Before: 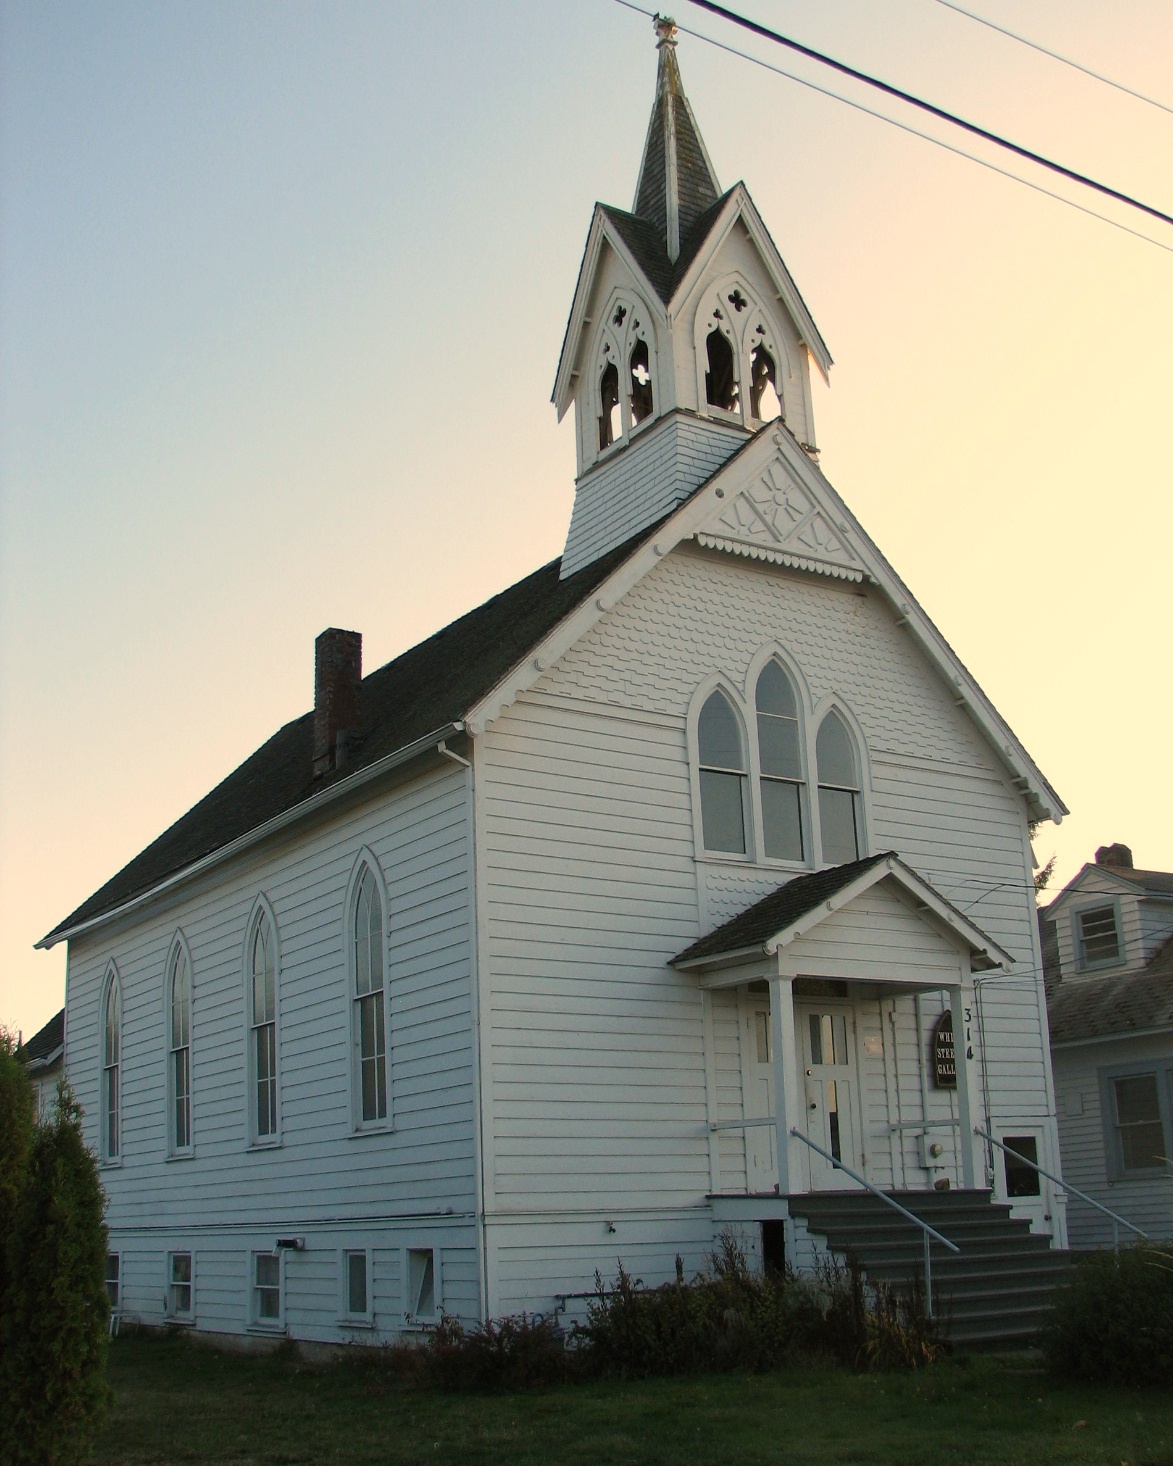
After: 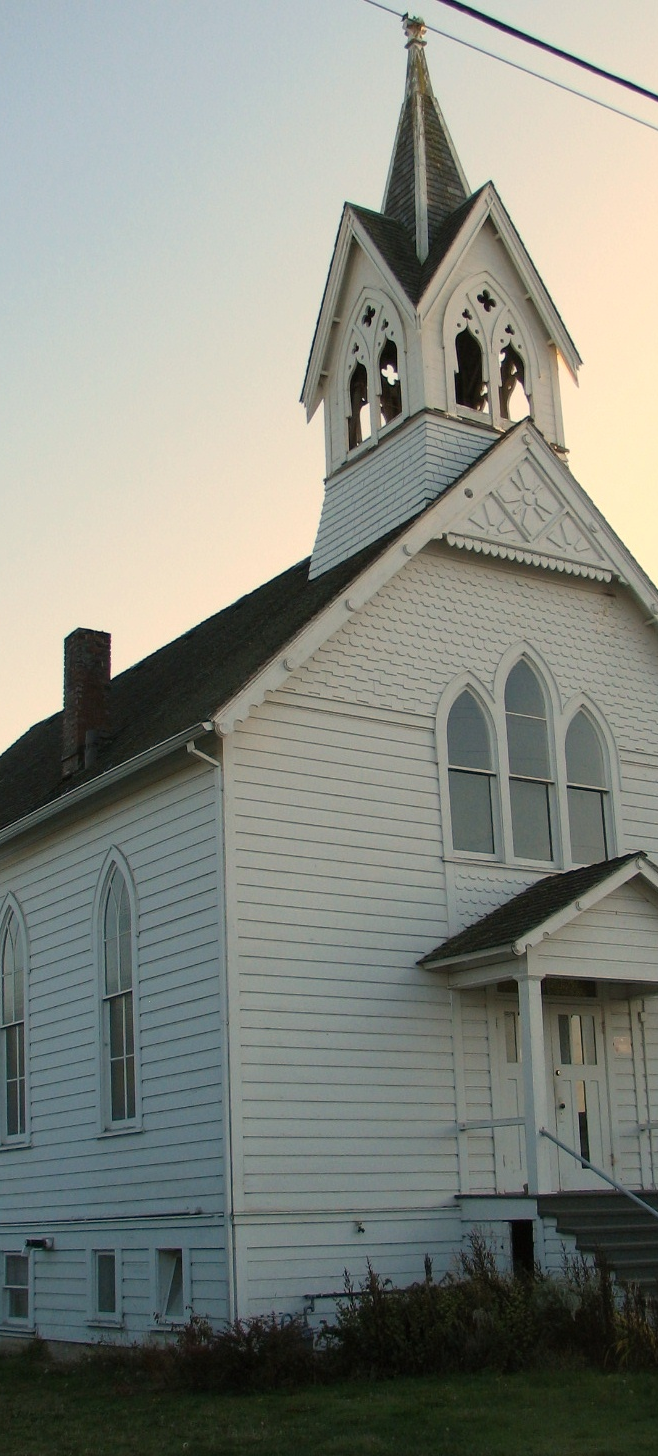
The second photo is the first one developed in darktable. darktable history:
crop: left 21.432%, right 22.437%
